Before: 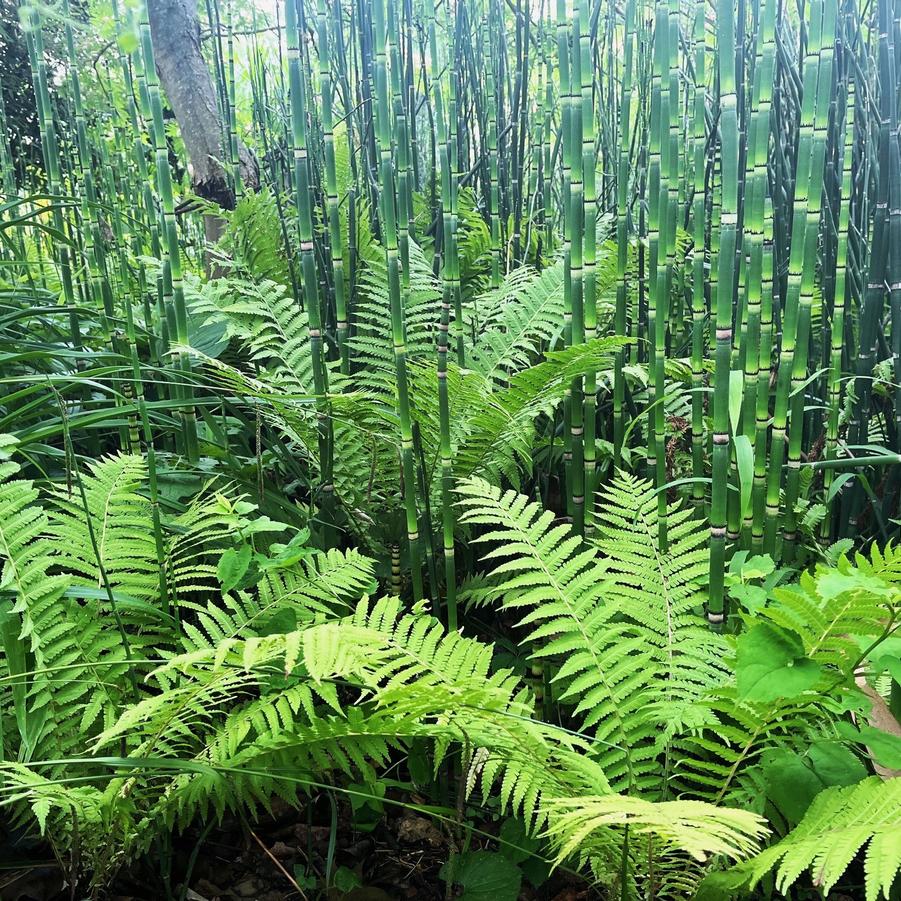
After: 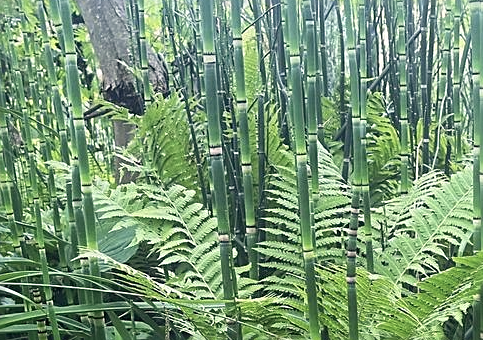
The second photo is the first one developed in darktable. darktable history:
crop: left 10.121%, top 10.631%, right 36.218%, bottom 51.526%
sharpen: on, module defaults
color correction: highlights a* 2.75, highlights b* 5, shadows a* -2.04, shadows b* -4.84, saturation 0.8
bloom: size 9%, threshold 100%, strength 7%
